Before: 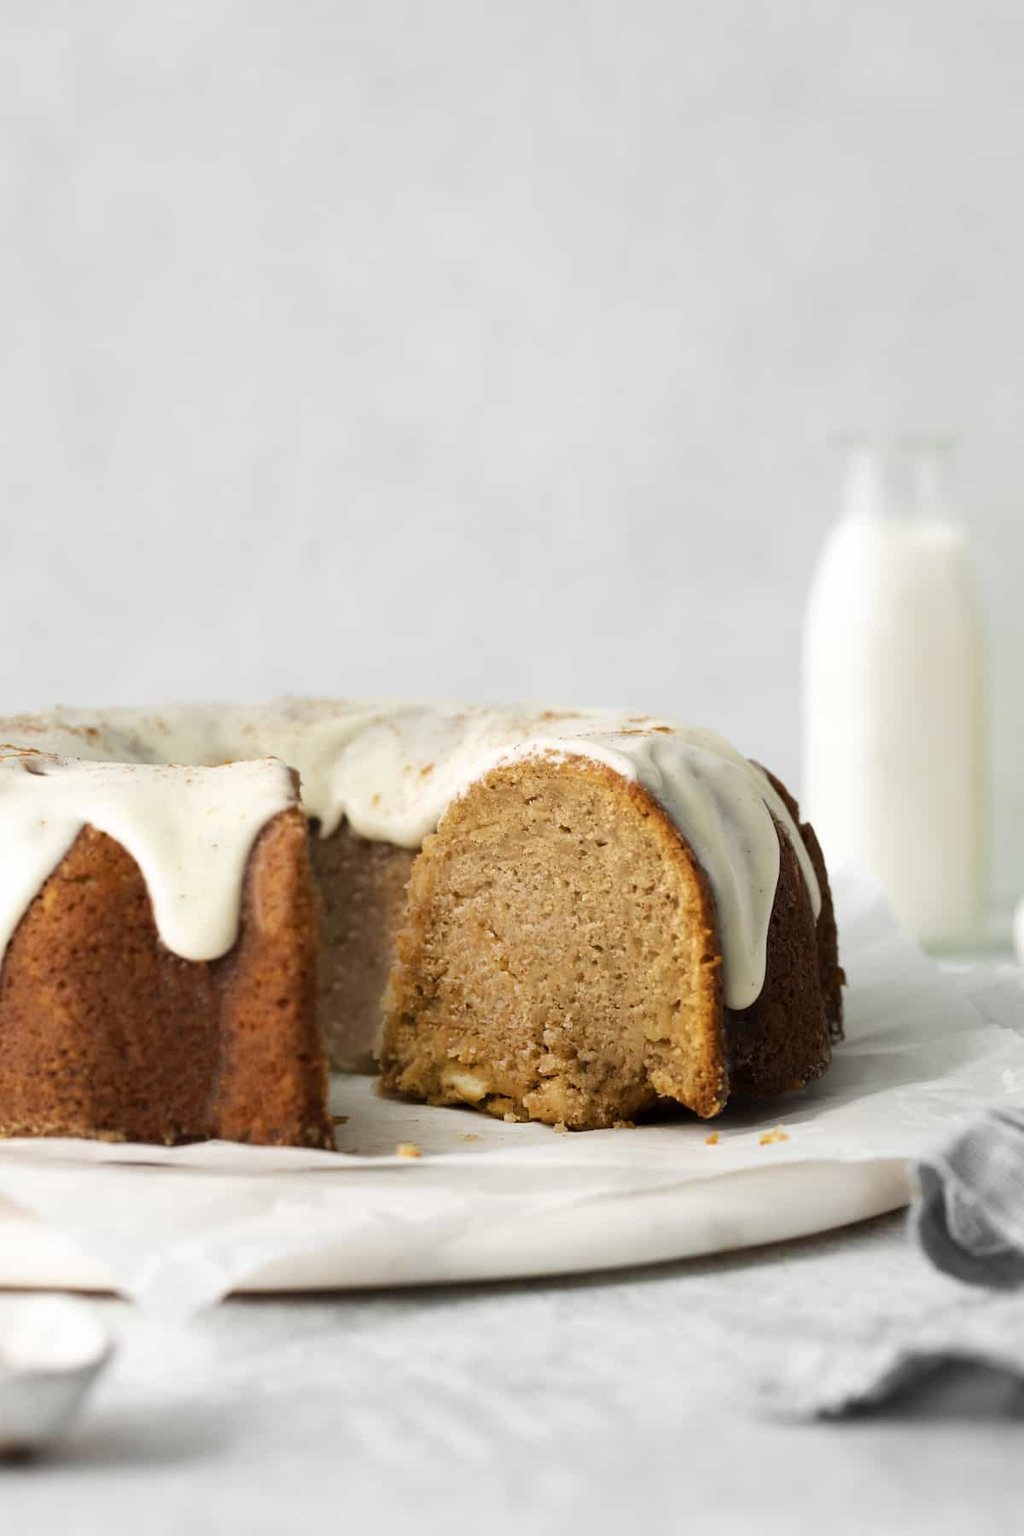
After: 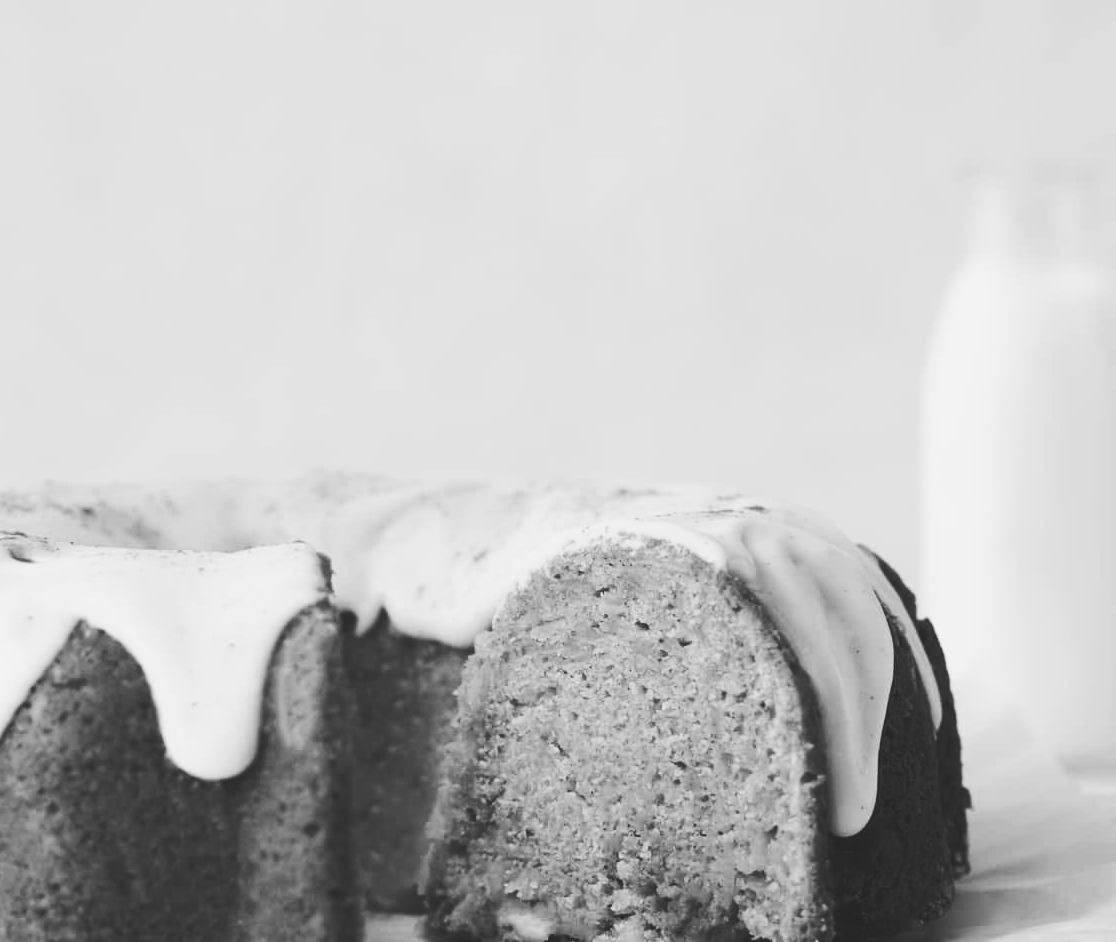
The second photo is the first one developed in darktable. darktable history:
contrast brightness saturation: contrast 0.2, brightness 0.16, saturation 0.22
monochrome: on, module defaults
tone curve: curves: ch0 [(0, 0.142) (0.384, 0.314) (0.752, 0.711) (0.991, 0.95)]; ch1 [(0.006, 0.129) (0.346, 0.384) (1, 1)]; ch2 [(0.003, 0.057) (0.261, 0.248) (1, 1)], color space Lab, independent channels
crop: left 1.744%, top 19.225%, right 5.069%, bottom 28.357%
color contrast: blue-yellow contrast 0.7
